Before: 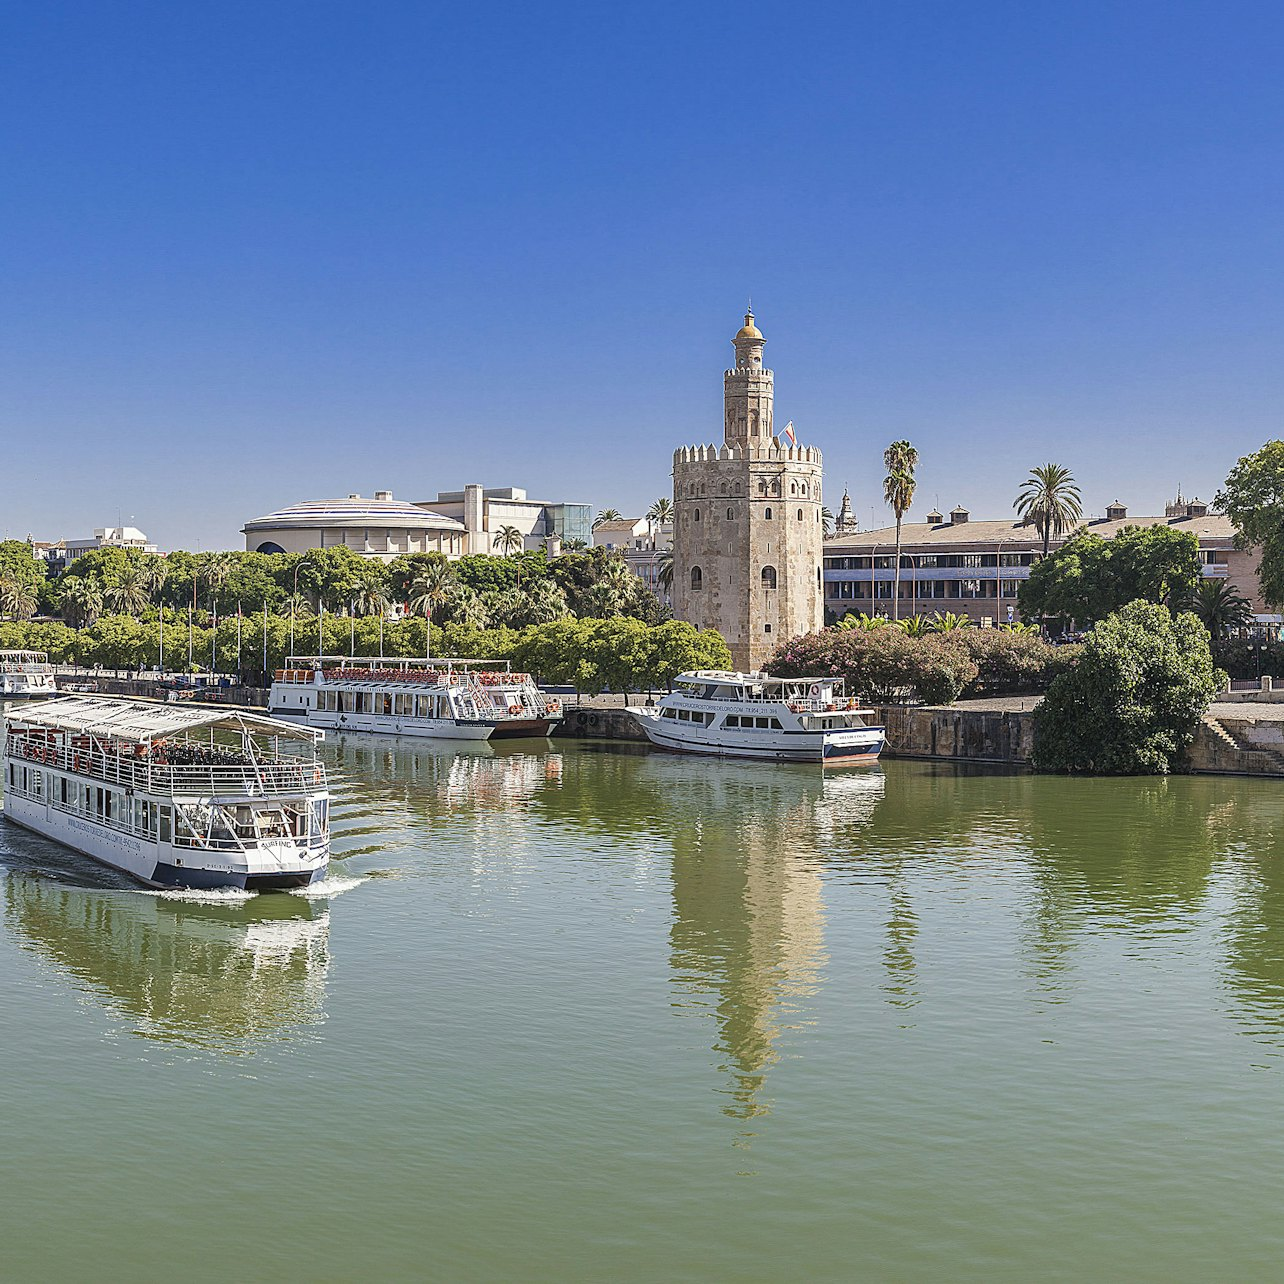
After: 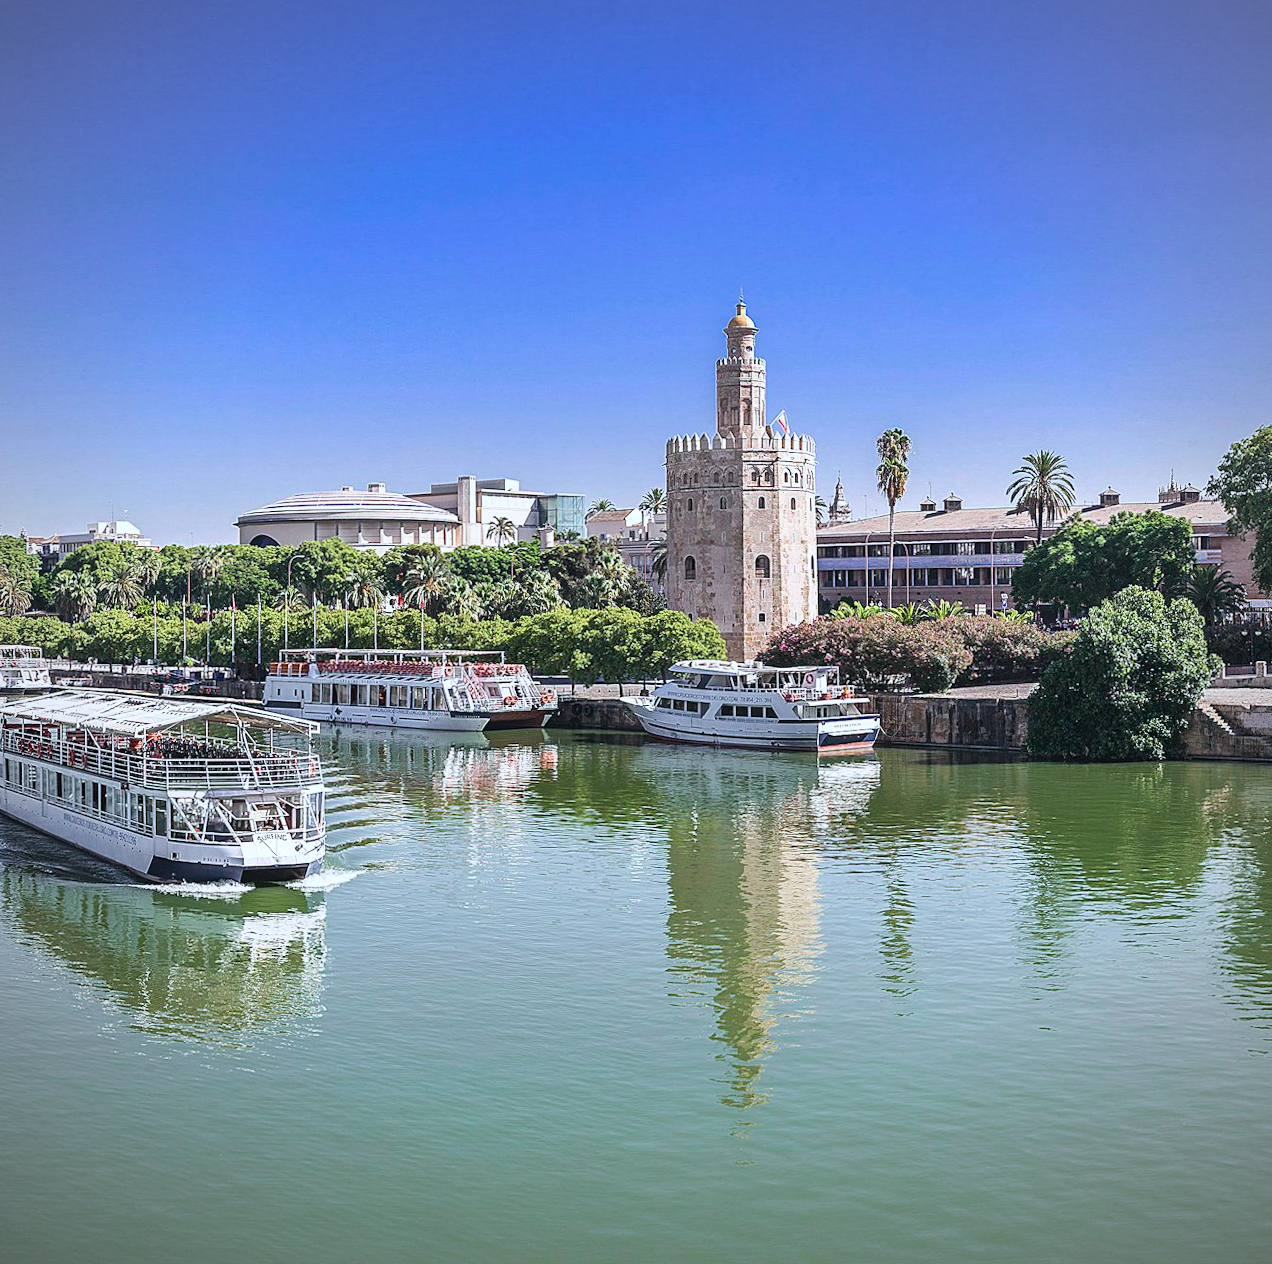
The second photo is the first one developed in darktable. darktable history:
vignetting: fall-off radius 70%, automatic ratio true
rotate and perspective: rotation -0.45°, automatic cropping original format, crop left 0.008, crop right 0.992, crop top 0.012, crop bottom 0.988
color calibration: illuminant as shot in camera, x 0.366, y 0.378, temperature 4425.7 K, saturation algorithm version 1 (2020)
tone curve: curves: ch0 [(0, 0.01) (0.037, 0.032) (0.131, 0.108) (0.275, 0.258) (0.483, 0.512) (0.61, 0.661) (0.696, 0.76) (0.792, 0.867) (0.911, 0.955) (0.997, 0.995)]; ch1 [(0, 0) (0.308, 0.268) (0.425, 0.383) (0.503, 0.502) (0.529, 0.543) (0.706, 0.754) (0.869, 0.907) (1, 1)]; ch2 [(0, 0) (0.228, 0.196) (0.336, 0.315) (0.399, 0.403) (0.485, 0.487) (0.502, 0.502) (0.525, 0.523) (0.545, 0.552) (0.587, 0.61) (0.636, 0.654) (0.711, 0.729) (0.855, 0.87) (0.998, 0.977)], color space Lab, independent channels, preserve colors none
